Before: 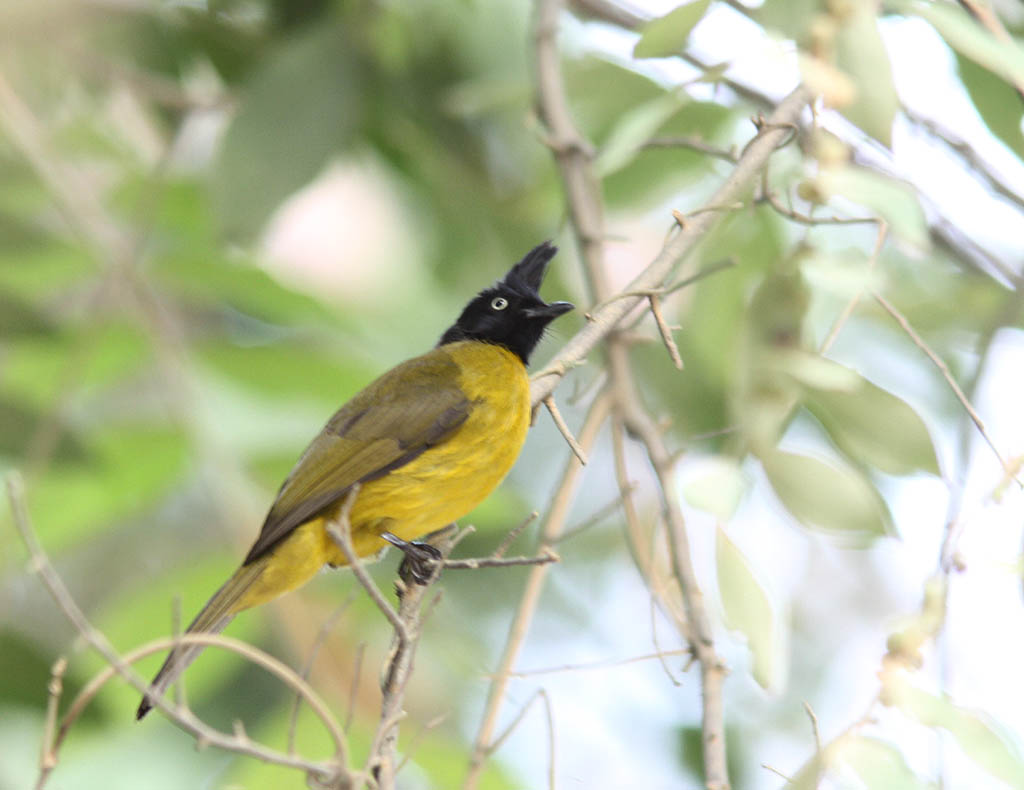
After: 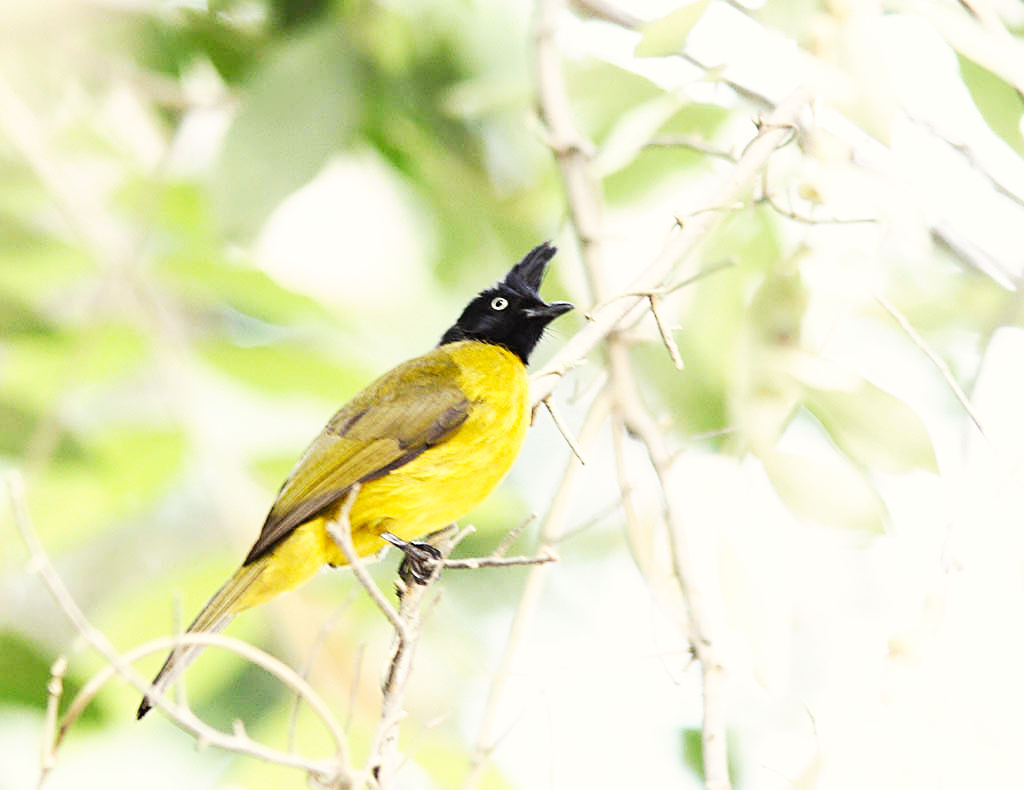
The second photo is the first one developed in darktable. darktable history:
base curve: curves: ch0 [(0, 0) (0.007, 0.004) (0.027, 0.03) (0.046, 0.07) (0.207, 0.54) (0.442, 0.872) (0.673, 0.972) (1, 1)], preserve colors none
sharpen: on, module defaults
color correction: highlights b* 2.94
